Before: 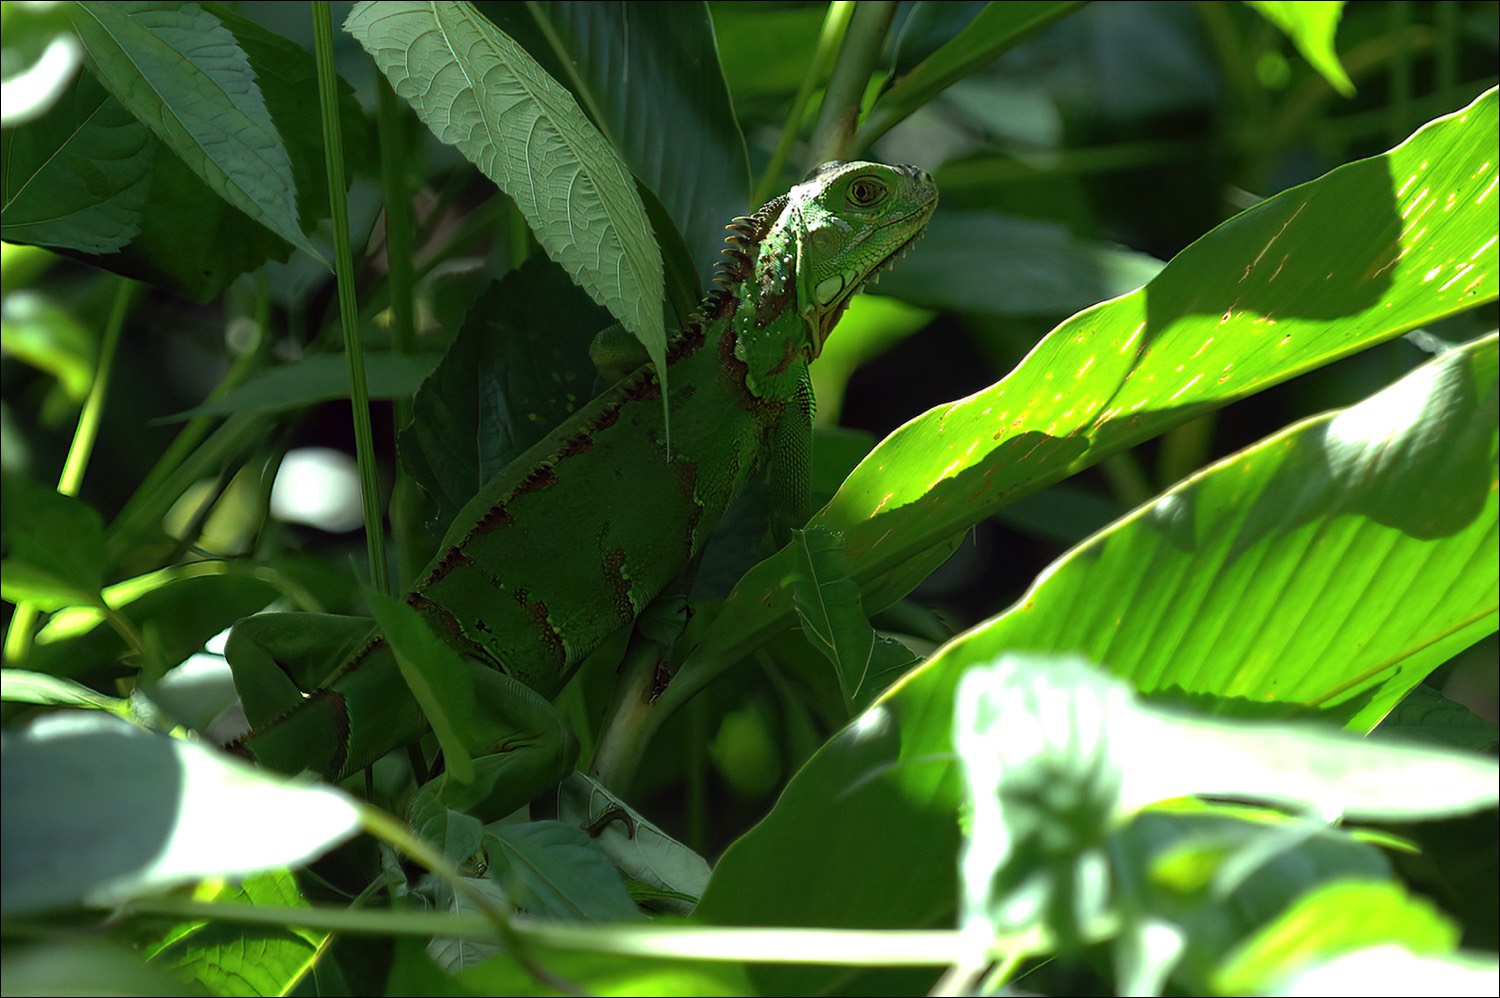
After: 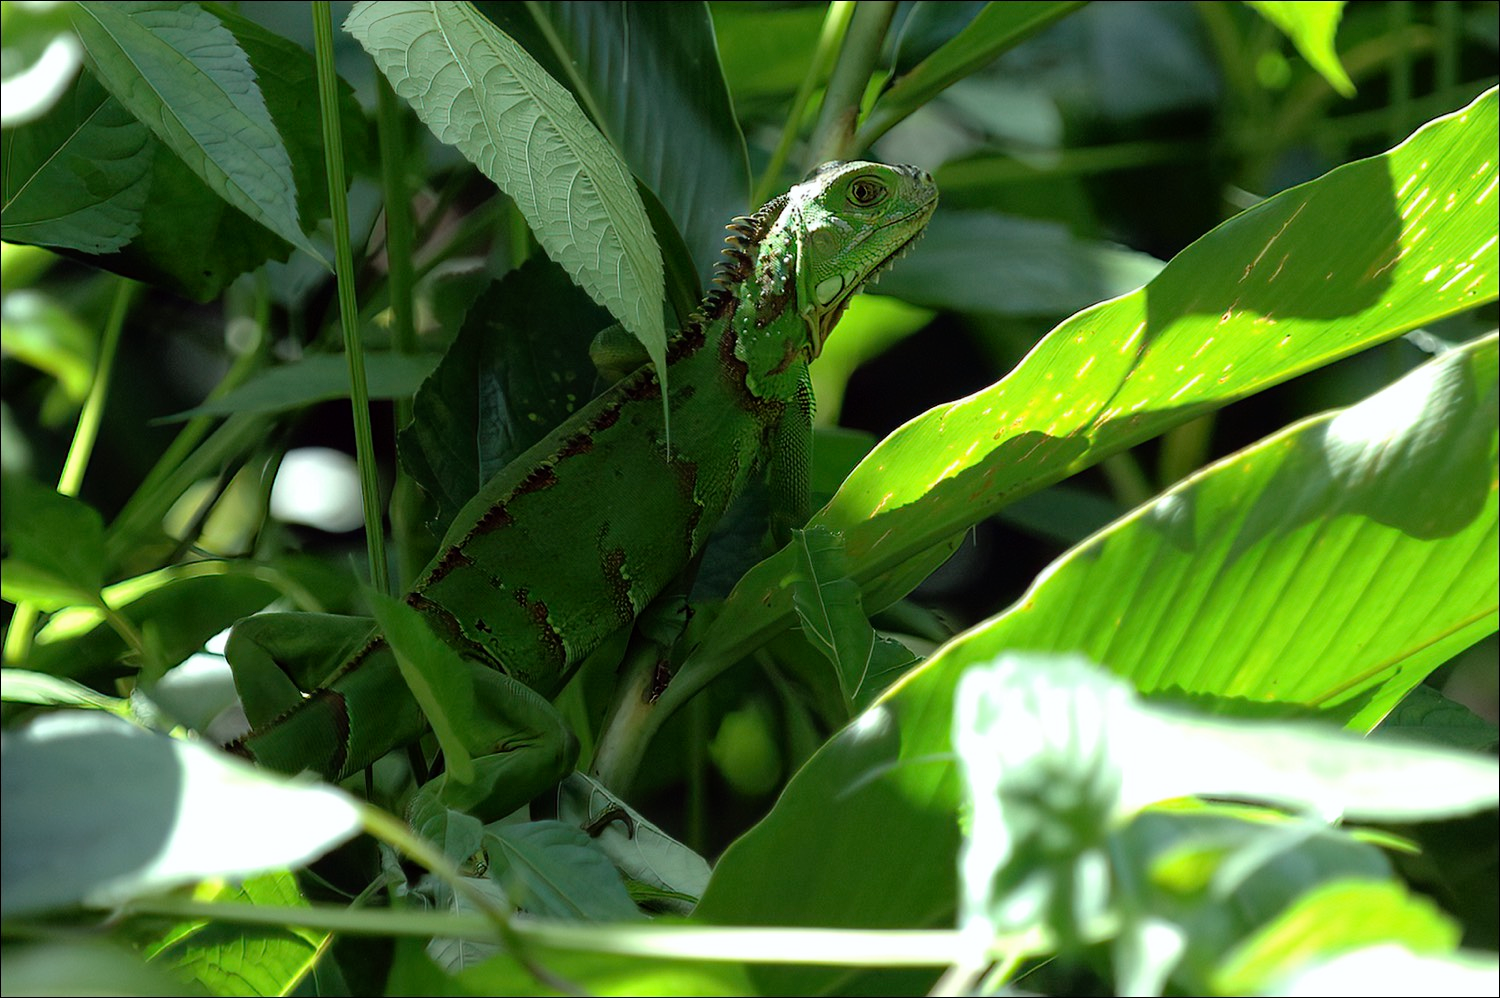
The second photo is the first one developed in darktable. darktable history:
white balance: red 0.986, blue 1.01
rgb curve: curves: ch0 [(0, 0) (0.136, 0.078) (0.262, 0.245) (0.414, 0.42) (1, 1)], compensate middle gray true, preserve colors basic power
